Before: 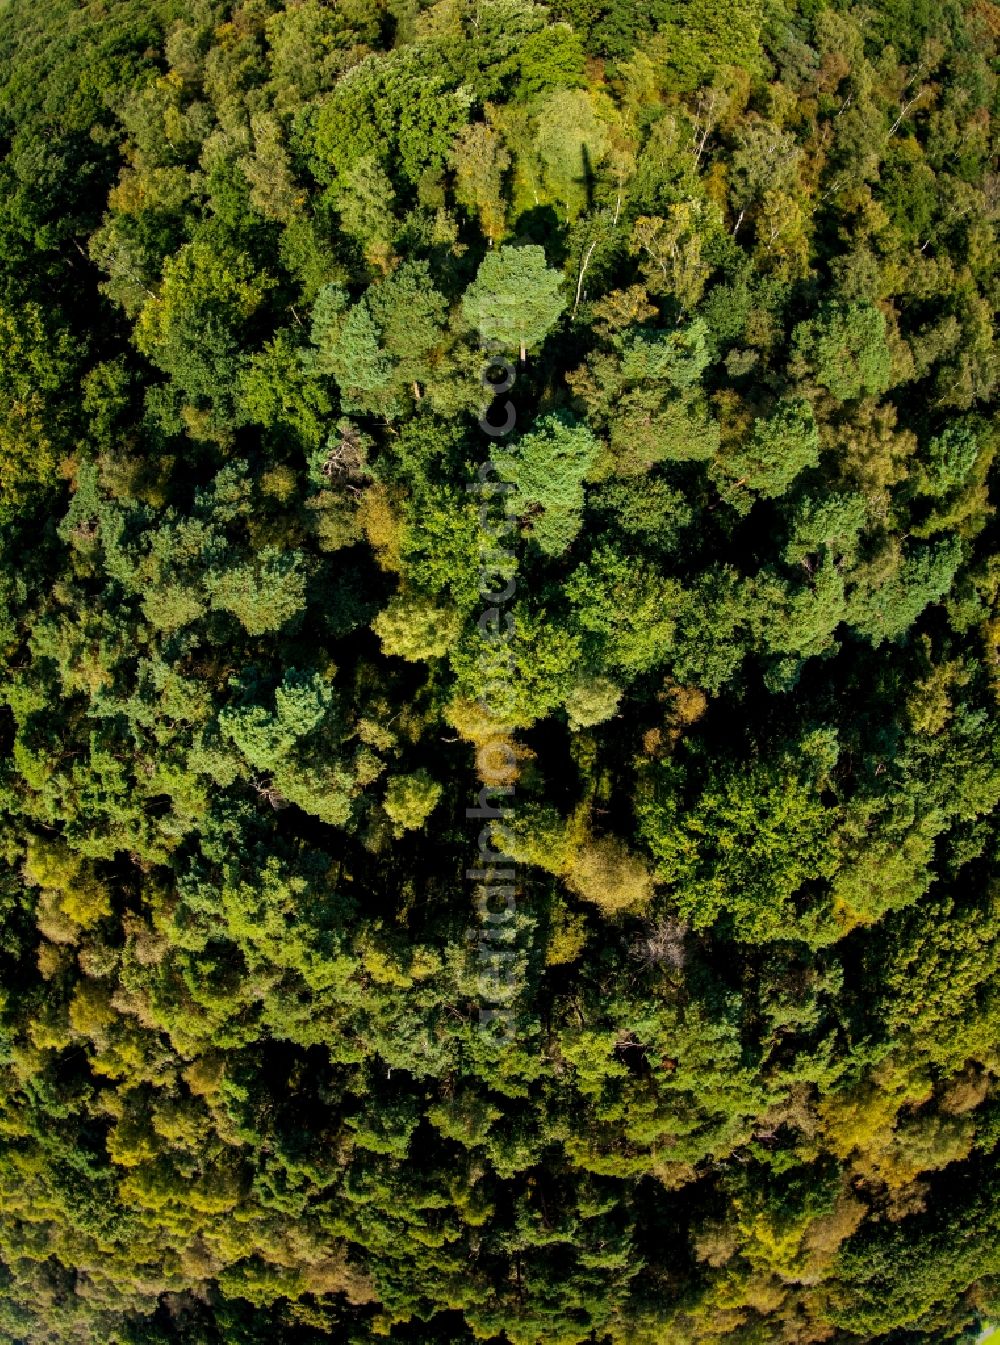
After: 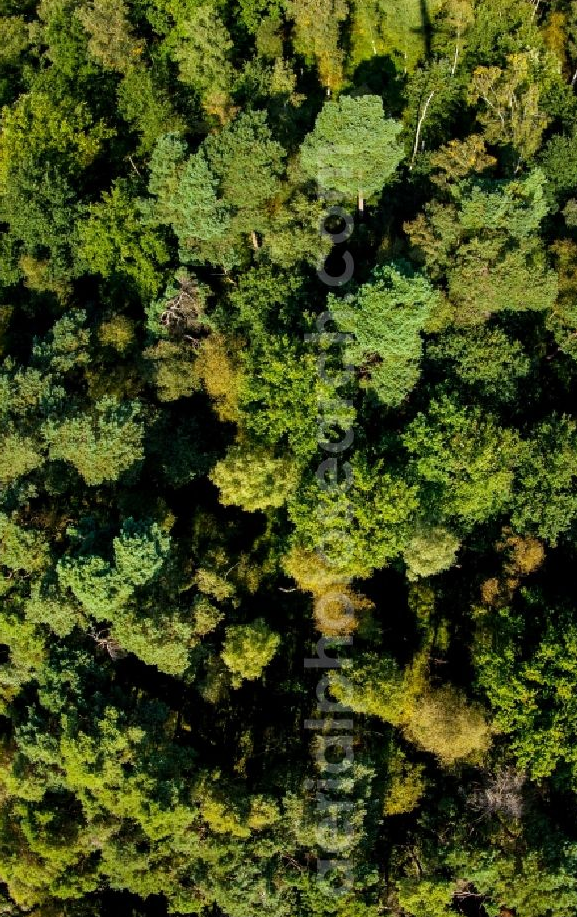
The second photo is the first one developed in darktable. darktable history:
crop: left 16.202%, top 11.208%, right 26.045%, bottom 20.557%
white balance: red 0.982, blue 1.018
